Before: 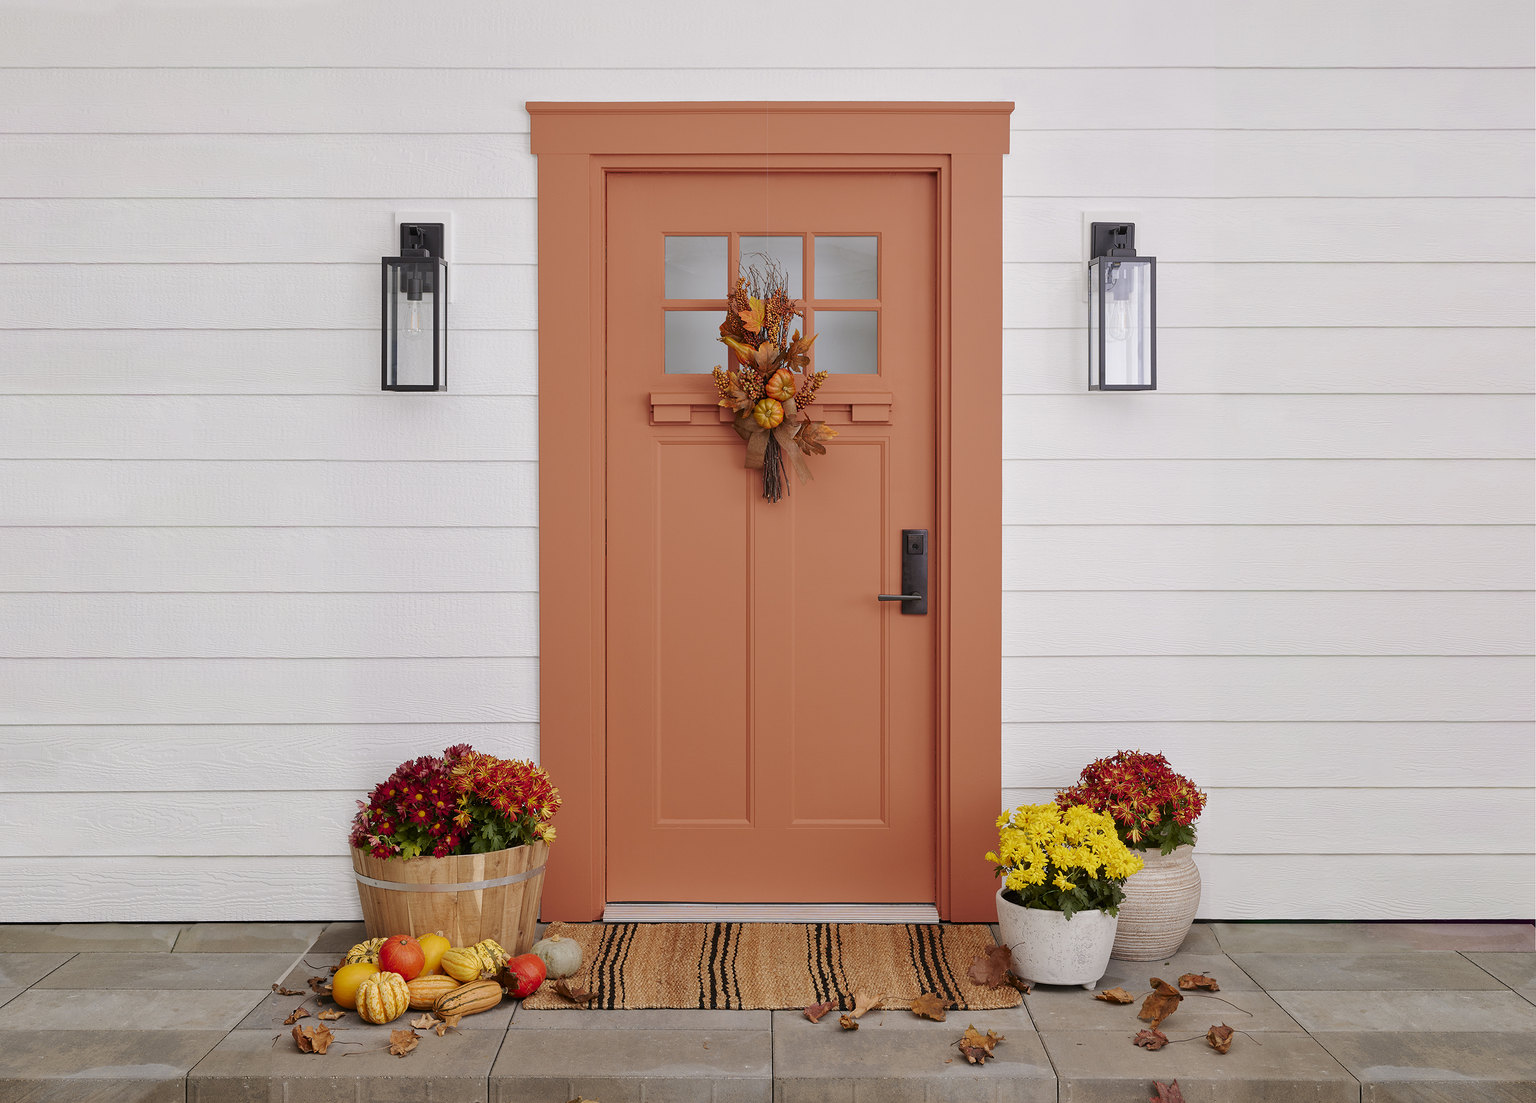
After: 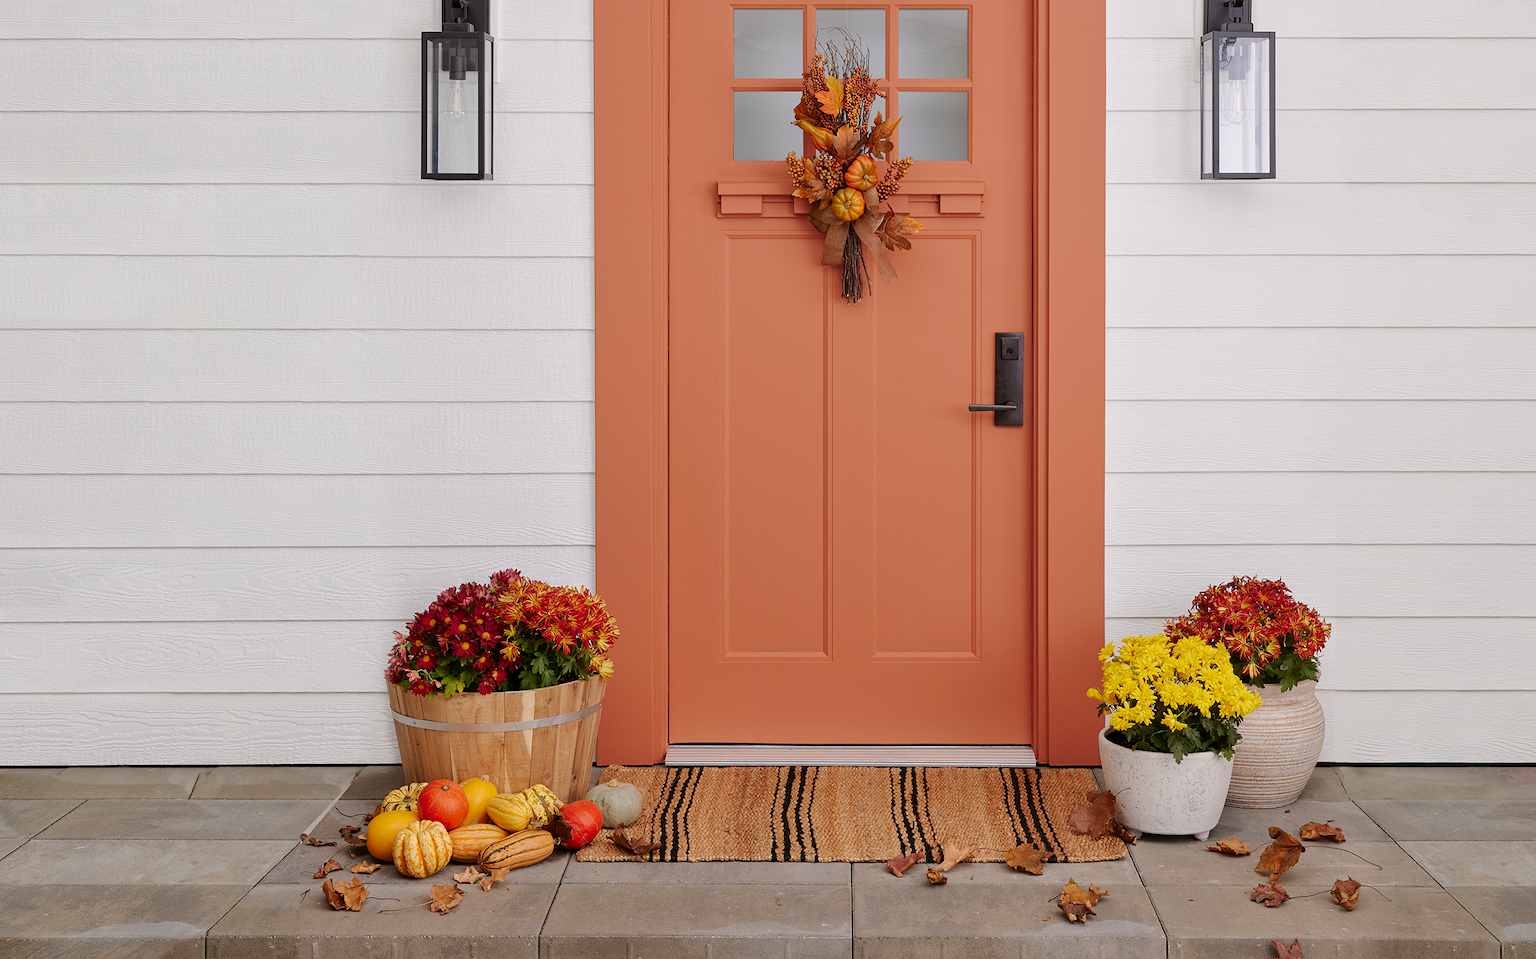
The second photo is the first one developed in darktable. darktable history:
crop: top 20.698%, right 9.337%, bottom 0.347%
